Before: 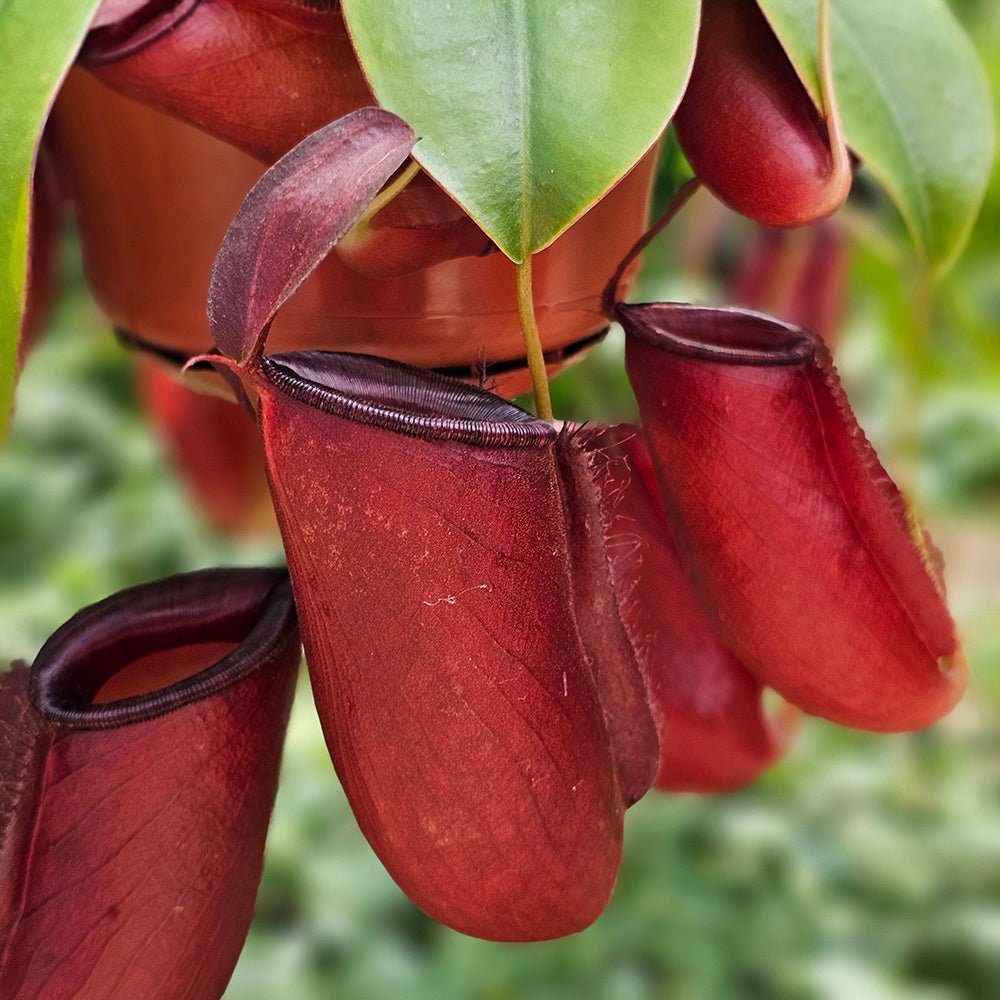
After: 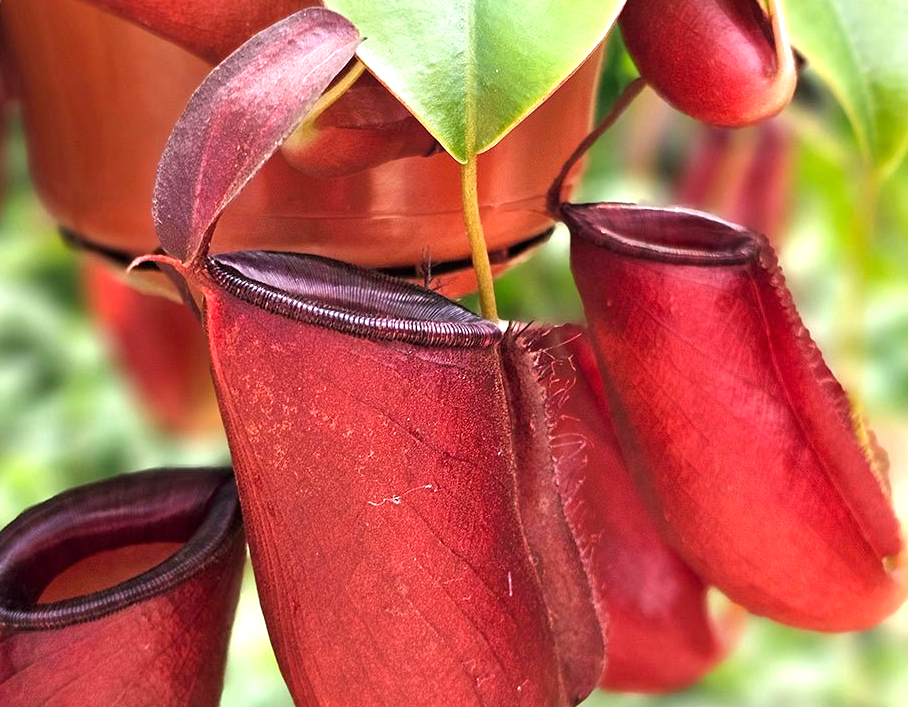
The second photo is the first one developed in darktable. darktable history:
crop: left 5.524%, top 10.037%, right 3.666%, bottom 19.17%
exposure: black level correction 0, exposure 0.931 EV, compensate highlight preservation false
